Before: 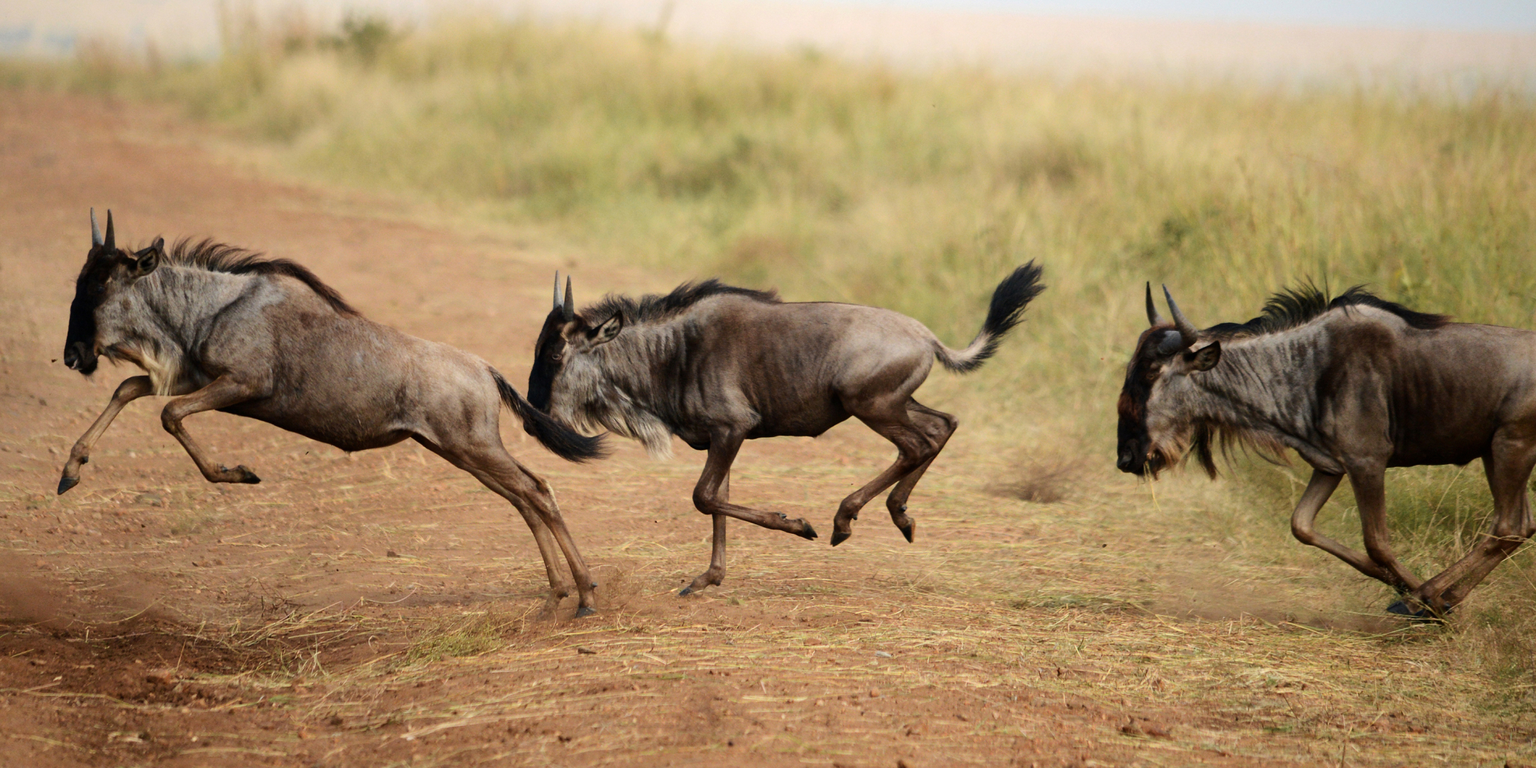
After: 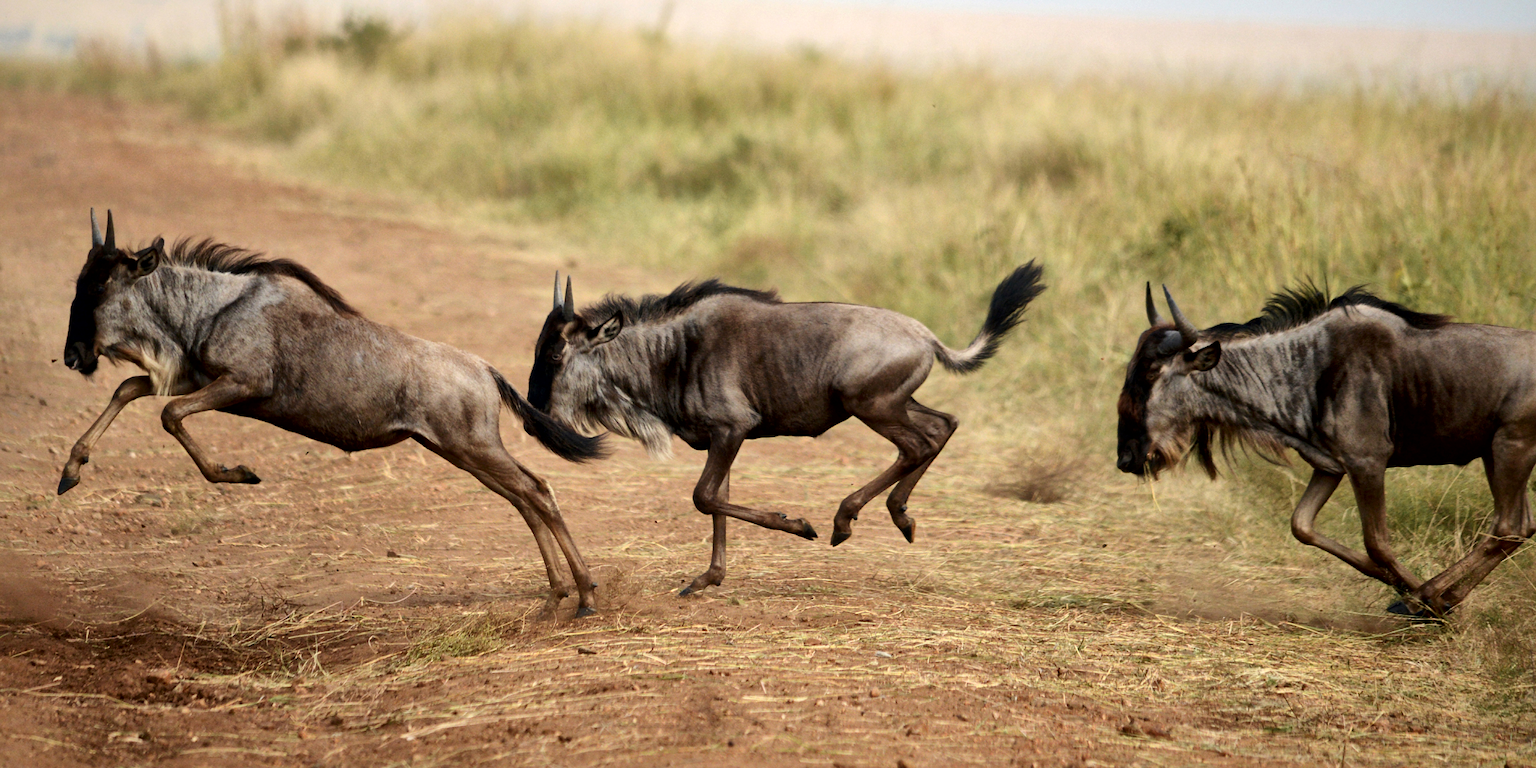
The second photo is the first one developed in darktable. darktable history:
local contrast: mode bilateral grid, contrast 20, coarseness 50, detail 162%, midtone range 0.2
